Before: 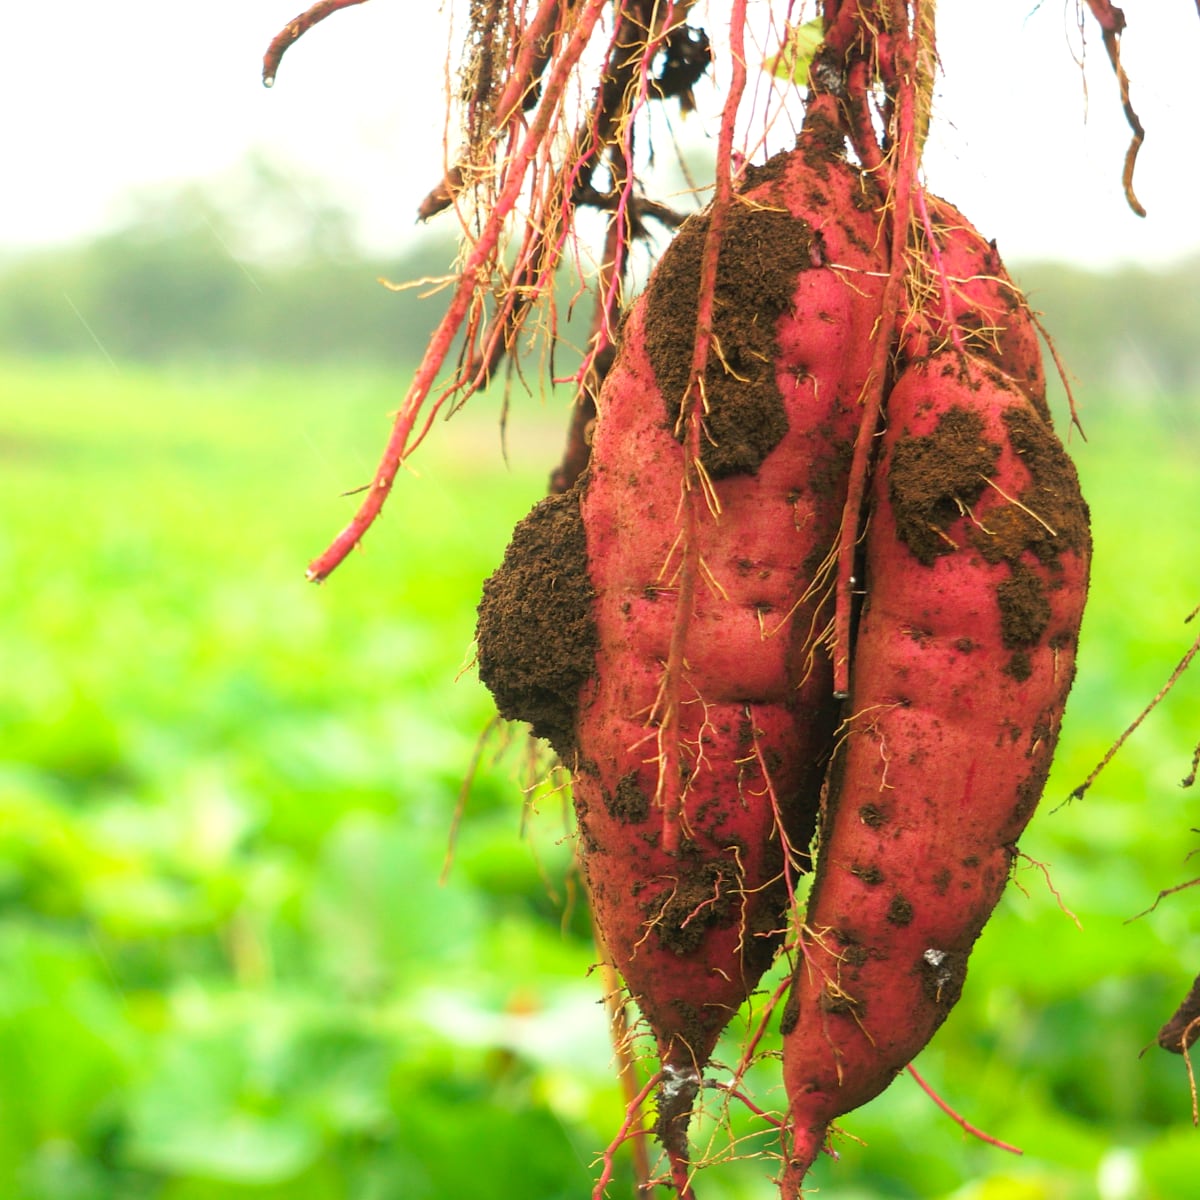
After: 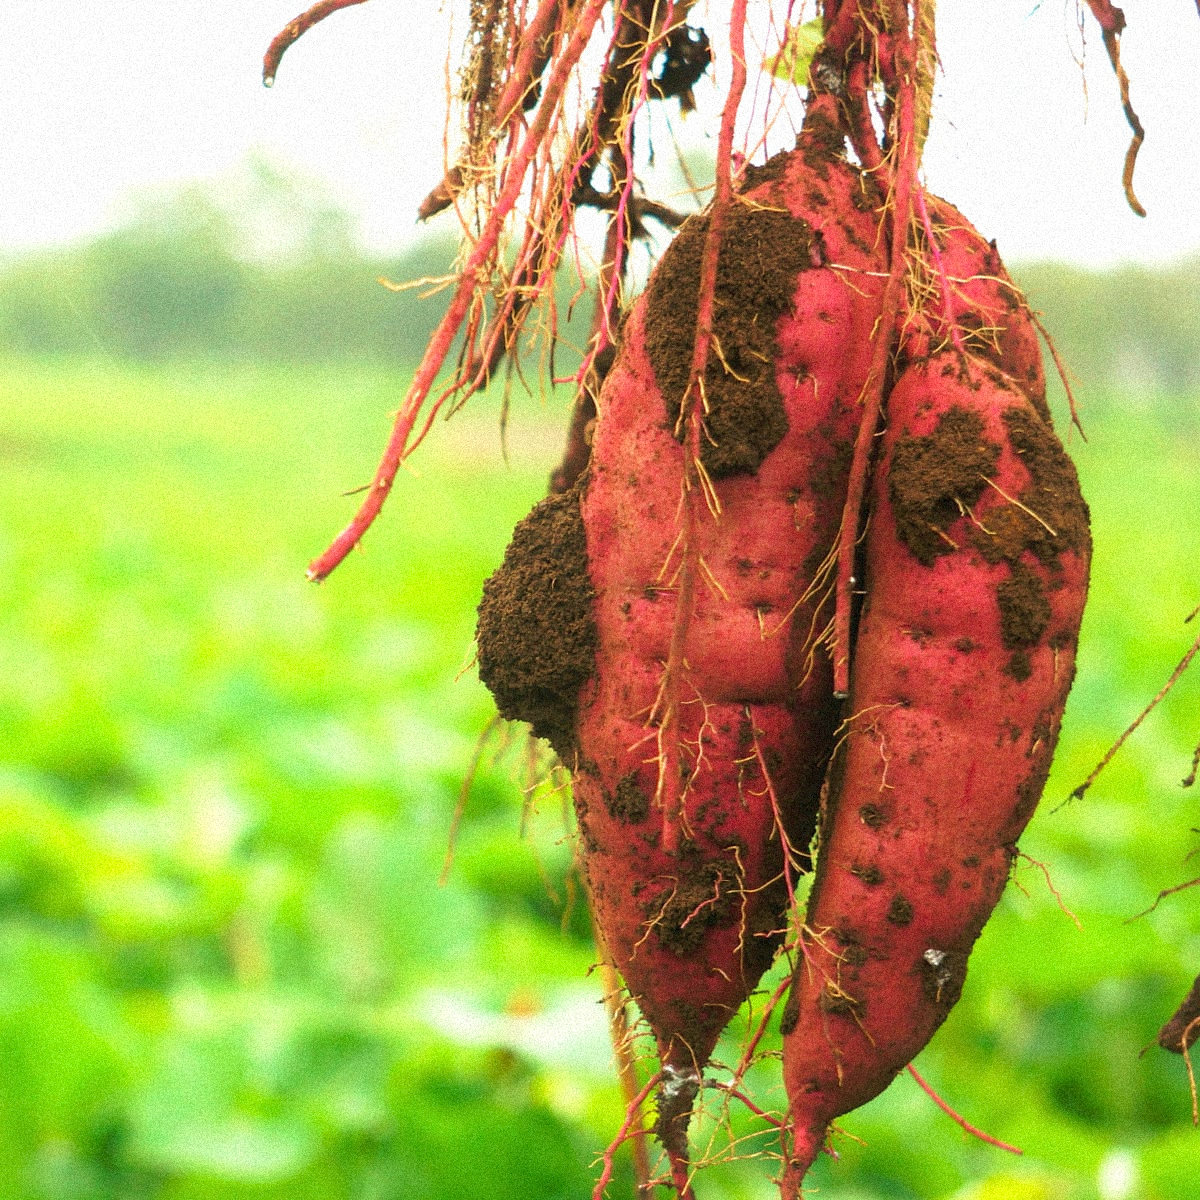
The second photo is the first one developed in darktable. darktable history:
grain: strength 35%, mid-tones bias 0%
velvia: on, module defaults
